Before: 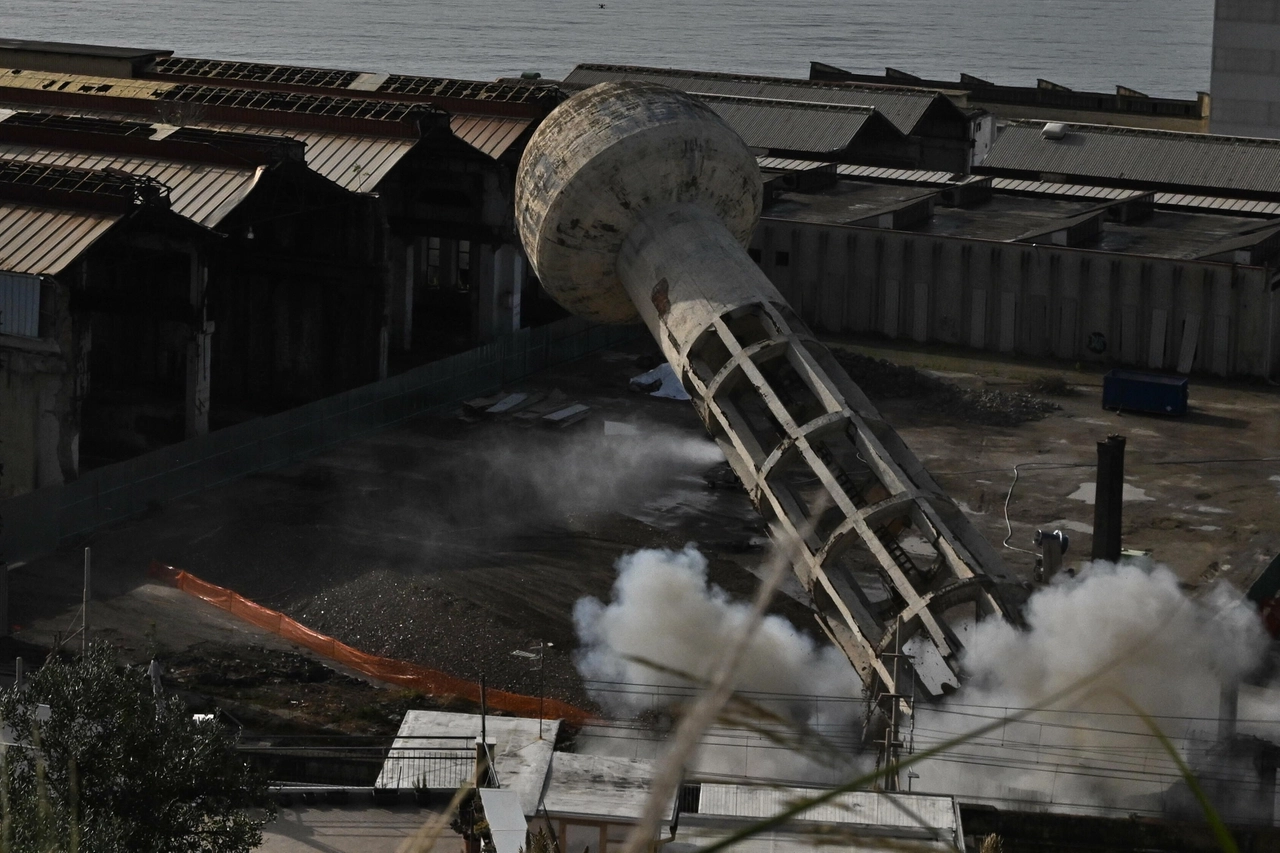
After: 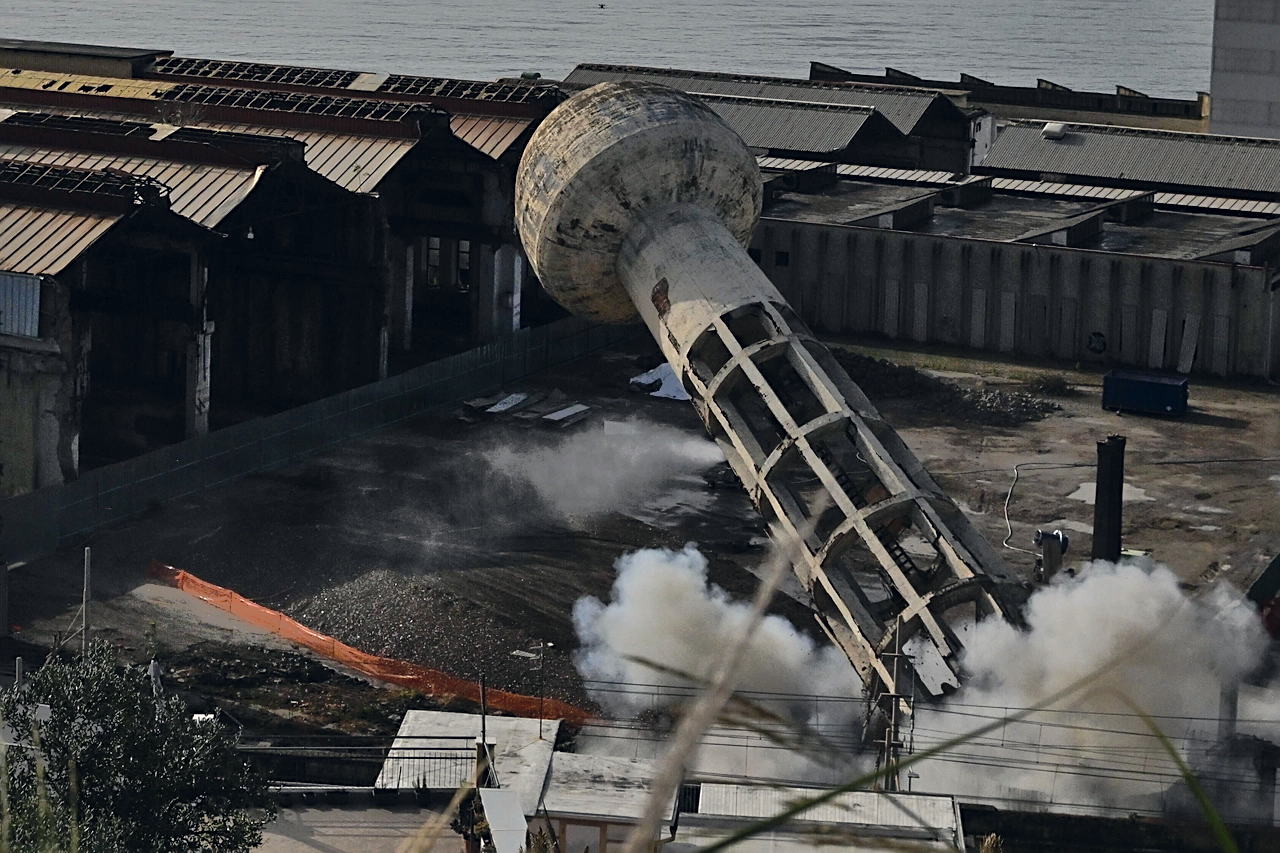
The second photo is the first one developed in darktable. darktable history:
color correction: highlights a* 0.301, highlights b* 2.64, shadows a* -0.719, shadows b* -4.45
sharpen: amount 0.493
shadows and highlights: shadows 61.29, highlights -59.79
base curve: curves: ch0 [(0, 0) (0.036, 0.025) (0.121, 0.166) (0.206, 0.329) (0.605, 0.79) (1, 1)]
